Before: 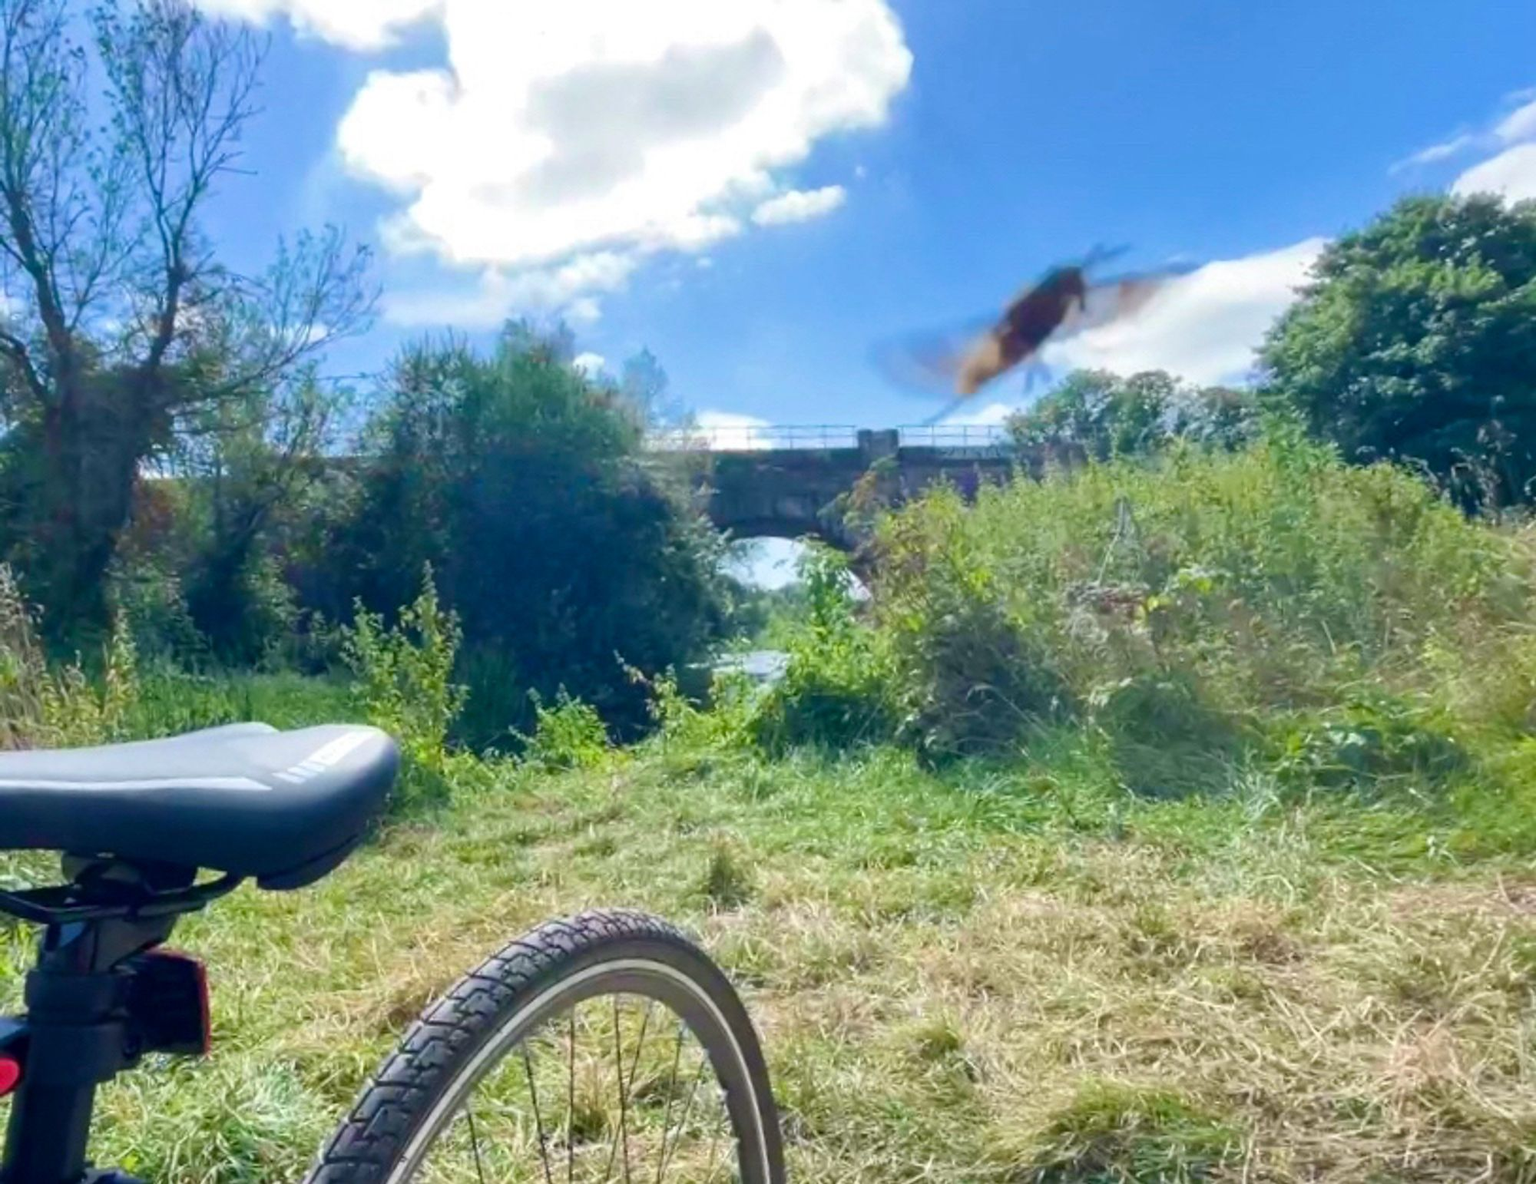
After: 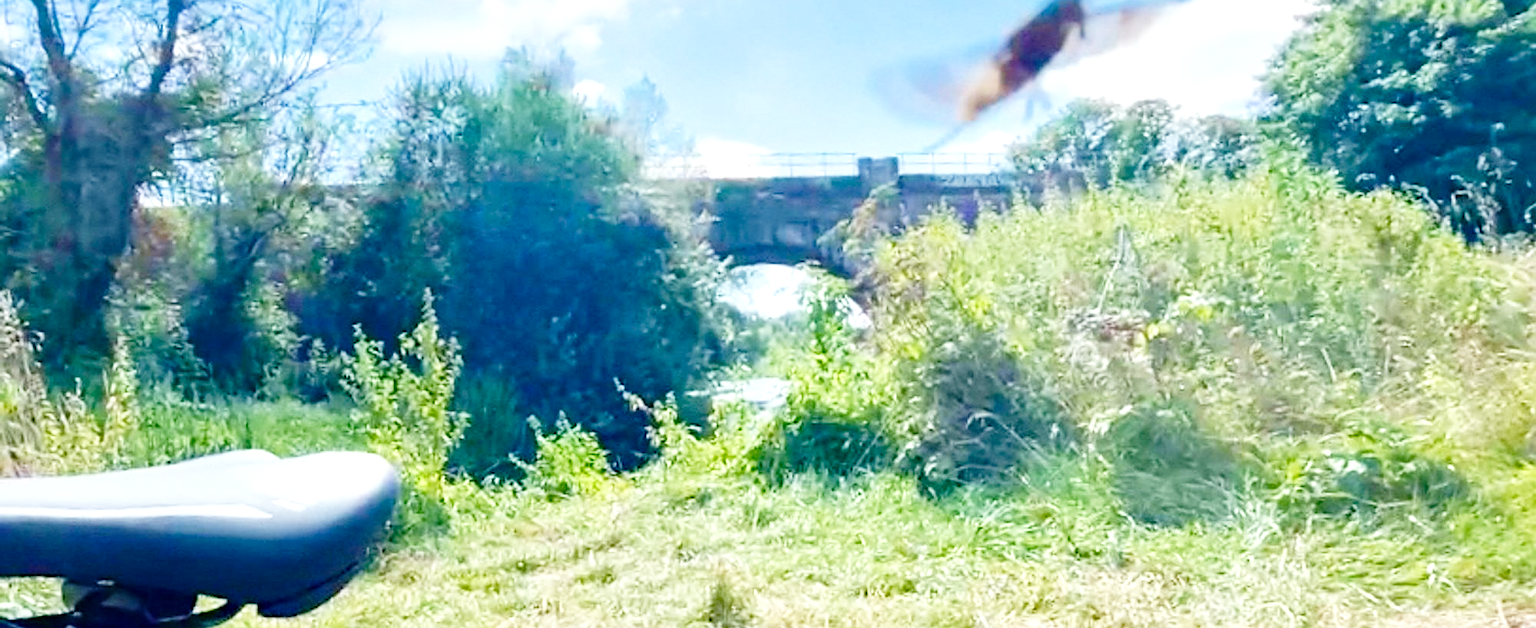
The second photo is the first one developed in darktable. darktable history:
crop and rotate: top 23.045%, bottom 23.801%
sharpen: on, module defaults
local contrast: mode bilateral grid, contrast 21, coarseness 49, detail 119%, midtone range 0.2
contrast brightness saturation: saturation -0.061
base curve: curves: ch0 [(0, 0) (0.028, 0.03) (0.121, 0.232) (0.46, 0.748) (0.859, 0.968) (1, 1)], fusion 1, preserve colors none
